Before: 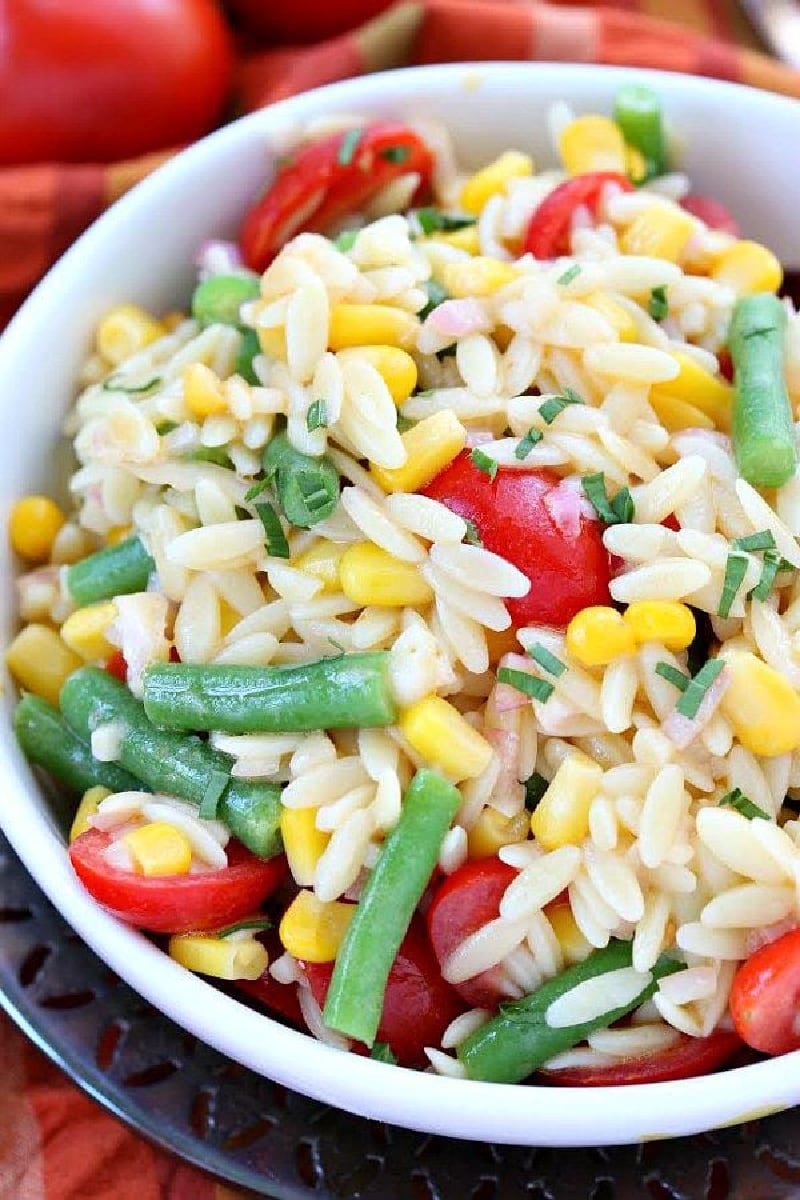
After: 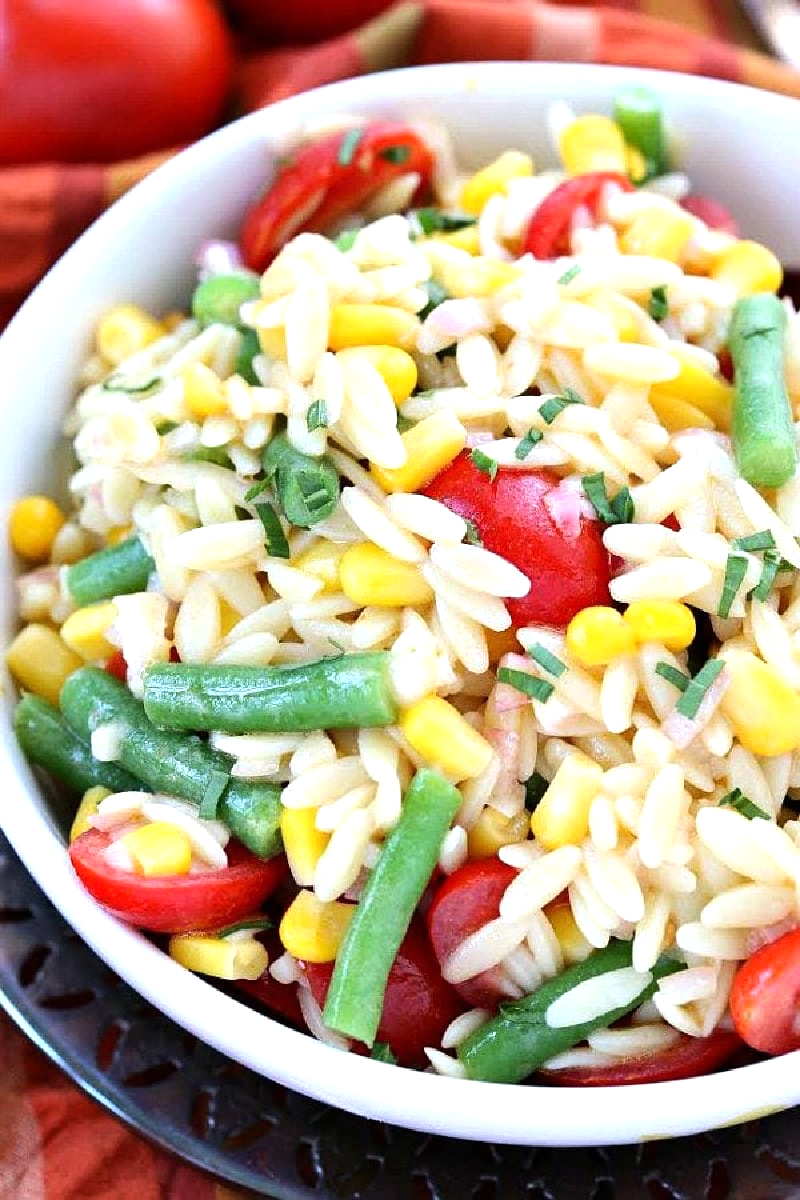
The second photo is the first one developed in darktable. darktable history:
tone equalizer: -8 EV -0.382 EV, -7 EV -0.42 EV, -6 EV -0.301 EV, -5 EV -0.238 EV, -3 EV 0.2 EV, -2 EV 0.352 EV, -1 EV 0.399 EV, +0 EV 0.444 EV, edges refinement/feathering 500, mask exposure compensation -1.57 EV, preserve details no
